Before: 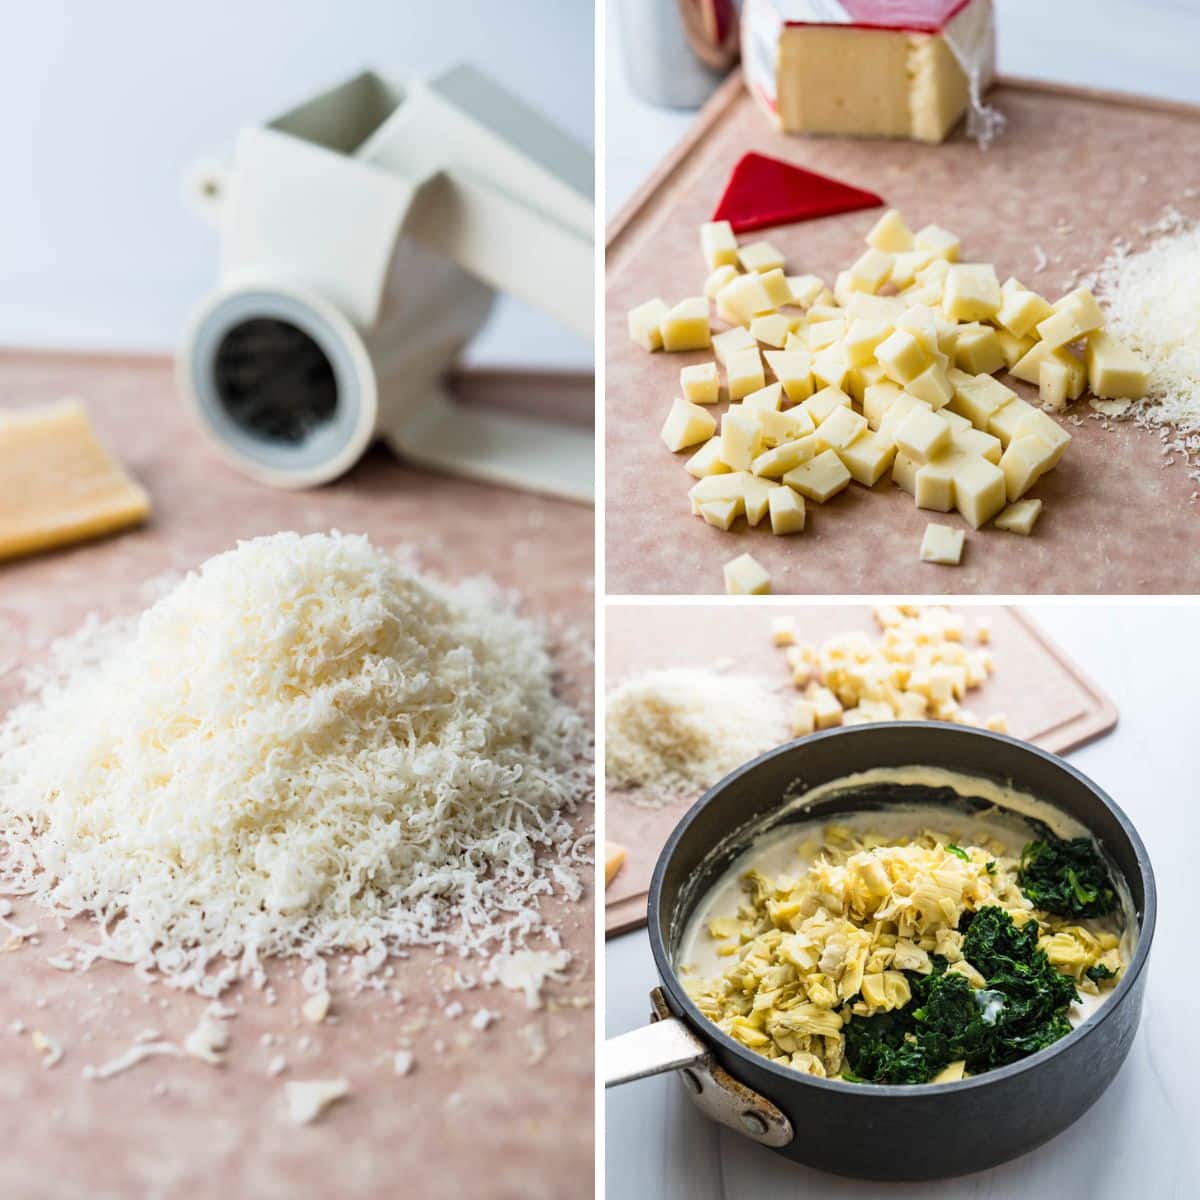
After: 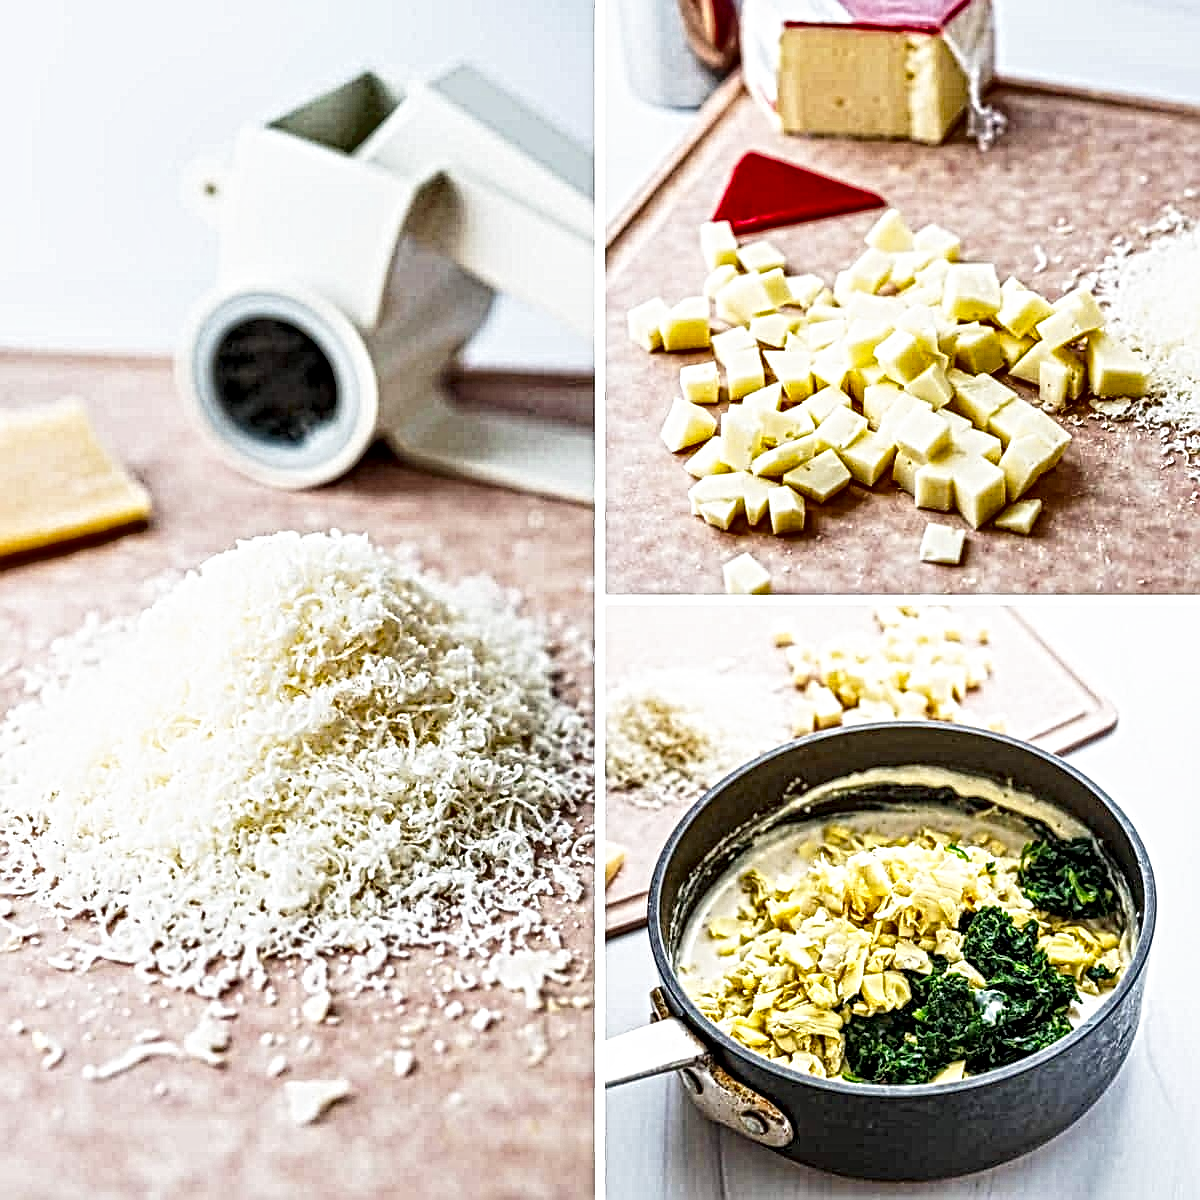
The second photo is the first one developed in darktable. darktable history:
shadows and highlights: low approximation 0.01, soften with gaussian
base curve: curves: ch0 [(0, 0) (0.005, 0.002) (0.15, 0.3) (0.4, 0.7) (0.75, 0.95) (1, 1)], preserve colors none
local contrast: mode bilateral grid, contrast 21, coarseness 4, detail 298%, midtone range 0.2
sharpen: radius 1.887, amount 0.394, threshold 1.616
